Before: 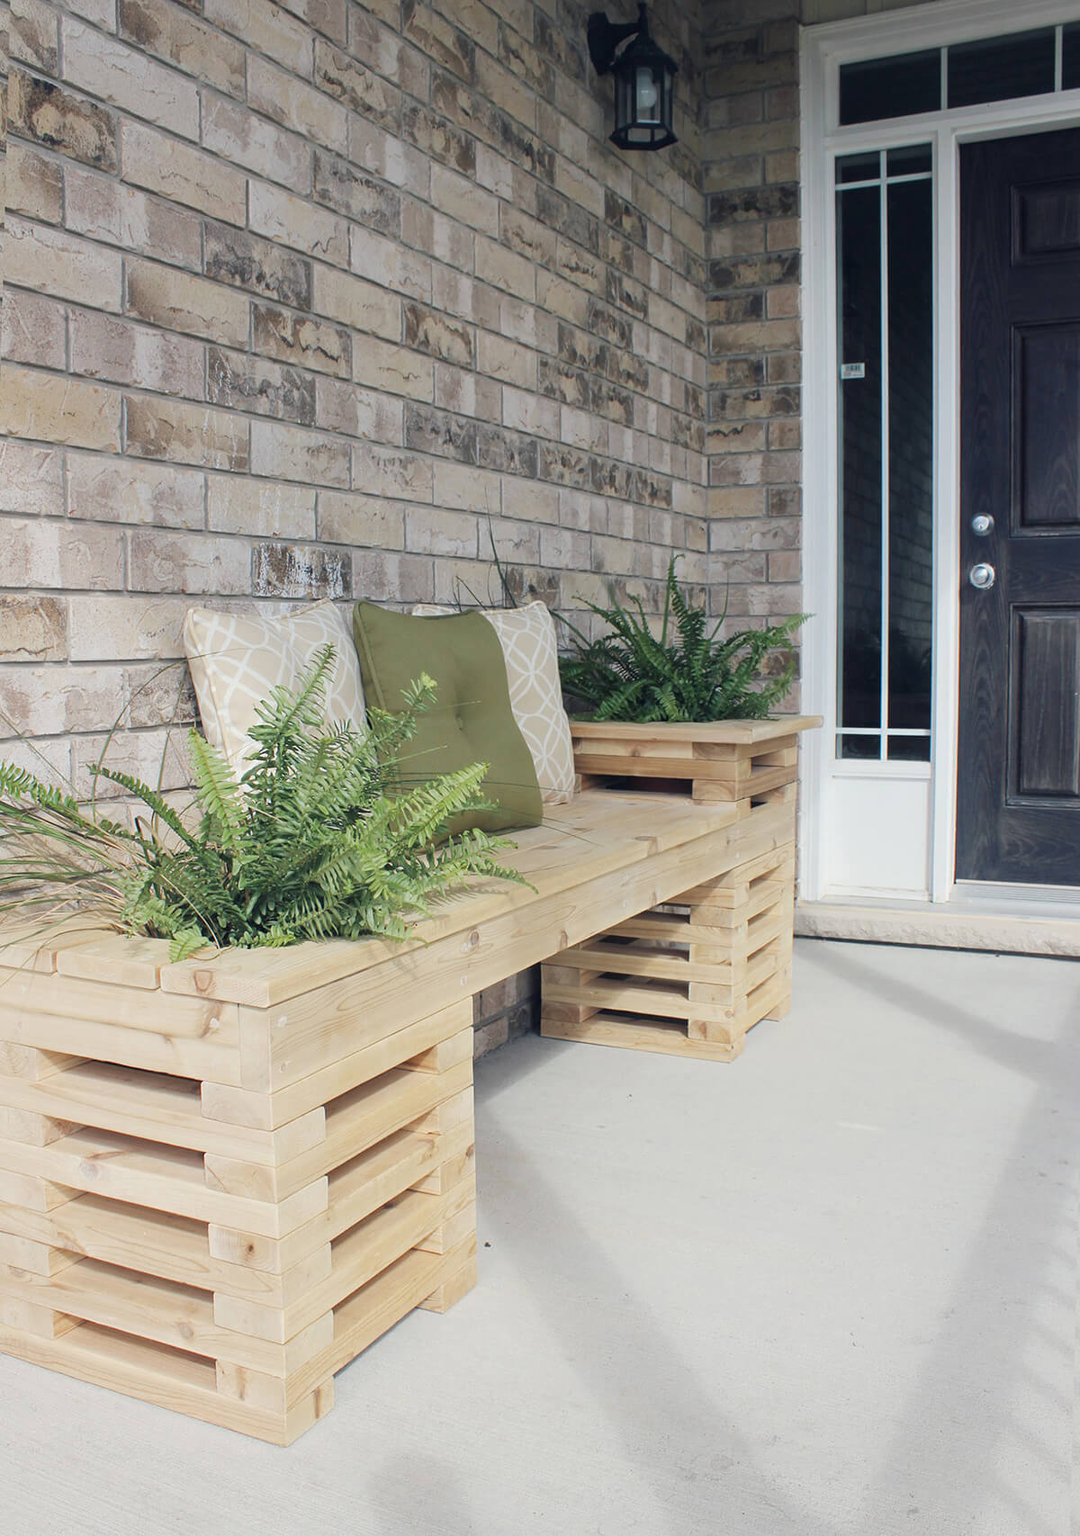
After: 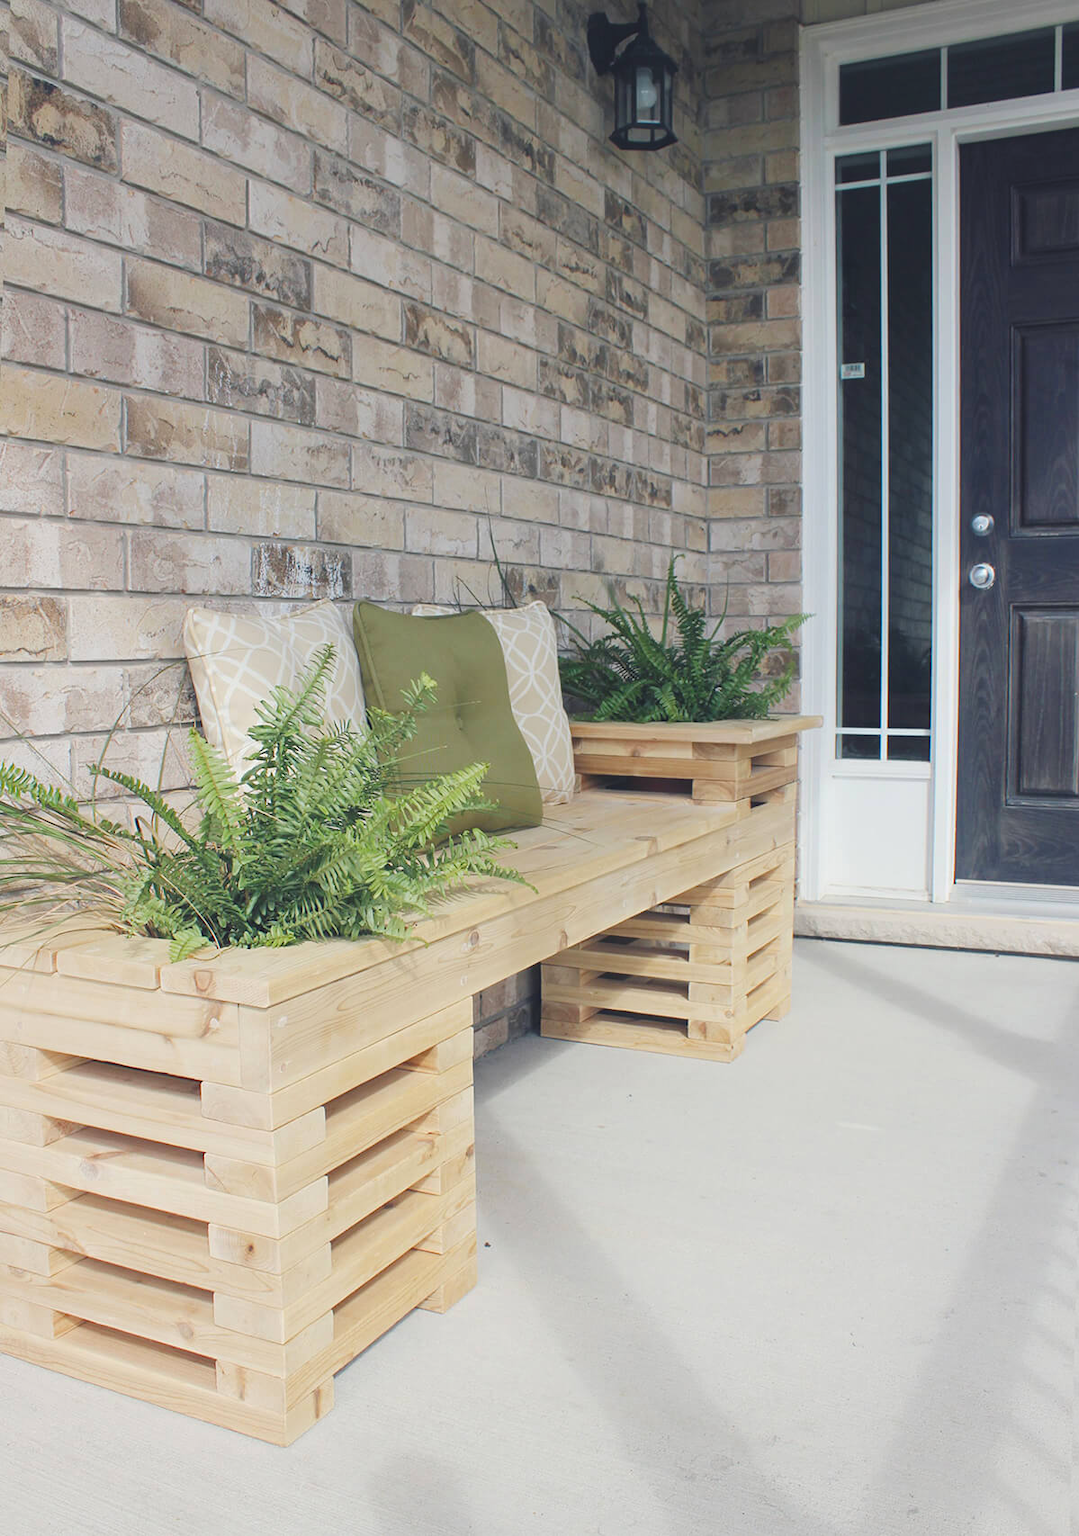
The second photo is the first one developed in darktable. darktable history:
color balance: lift [1.007, 1, 1, 1], gamma [1.097, 1, 1, 1]
color balance rgb: linear chroma grading › shadows -8%, linear chroma grading › global chroma 10%, perceptual saturation grading › global saturation 2%, perceptual saturation grading › highlights -2%, perceptual saturation grading › mid-tones 4%, perceptual saturation grading › shadows 8%, perceptual brilliance grading › global brilliance 2%, perceptual brilliance grading › highlights -4%, global vibrance 16%, saturation formula JzAzBz (2021)
